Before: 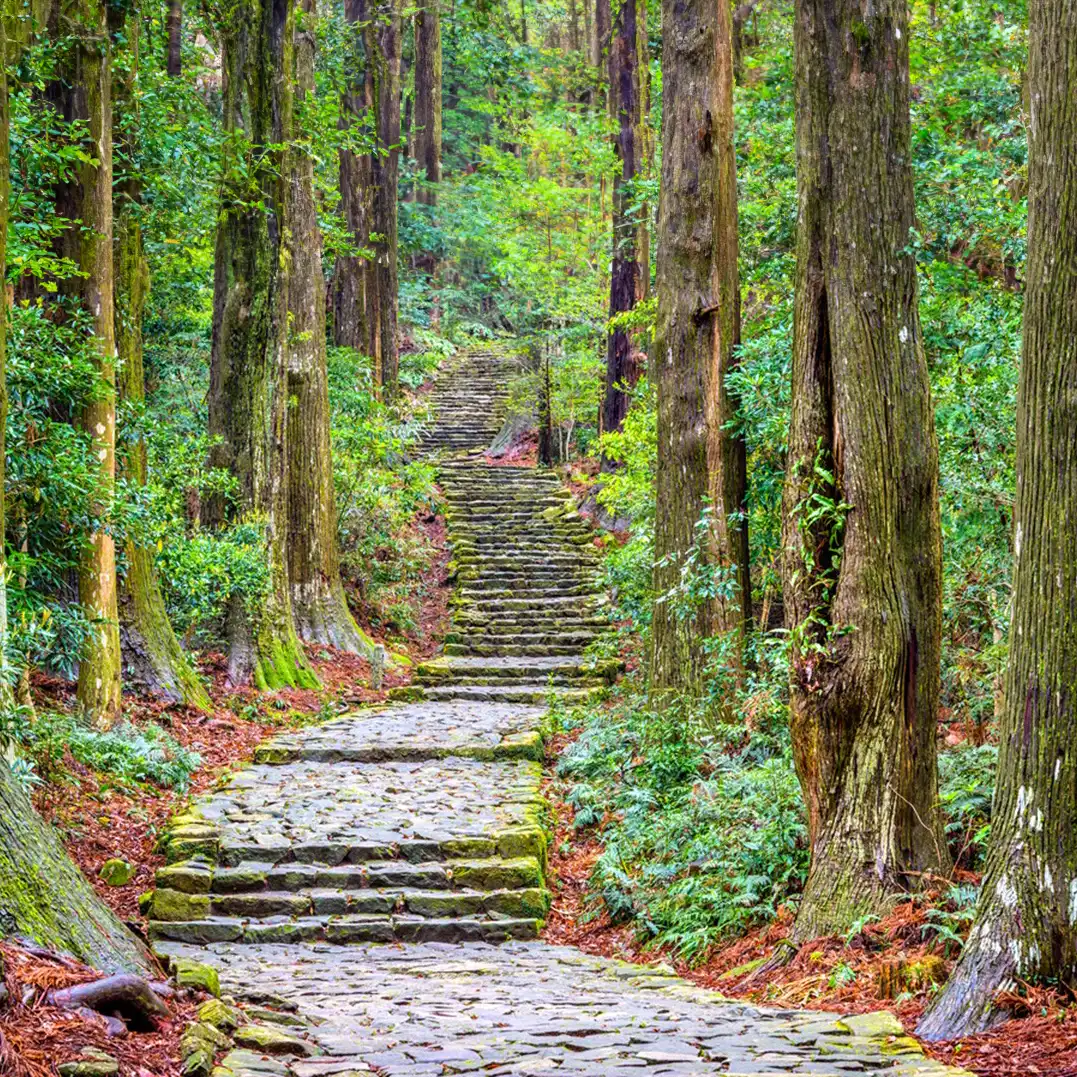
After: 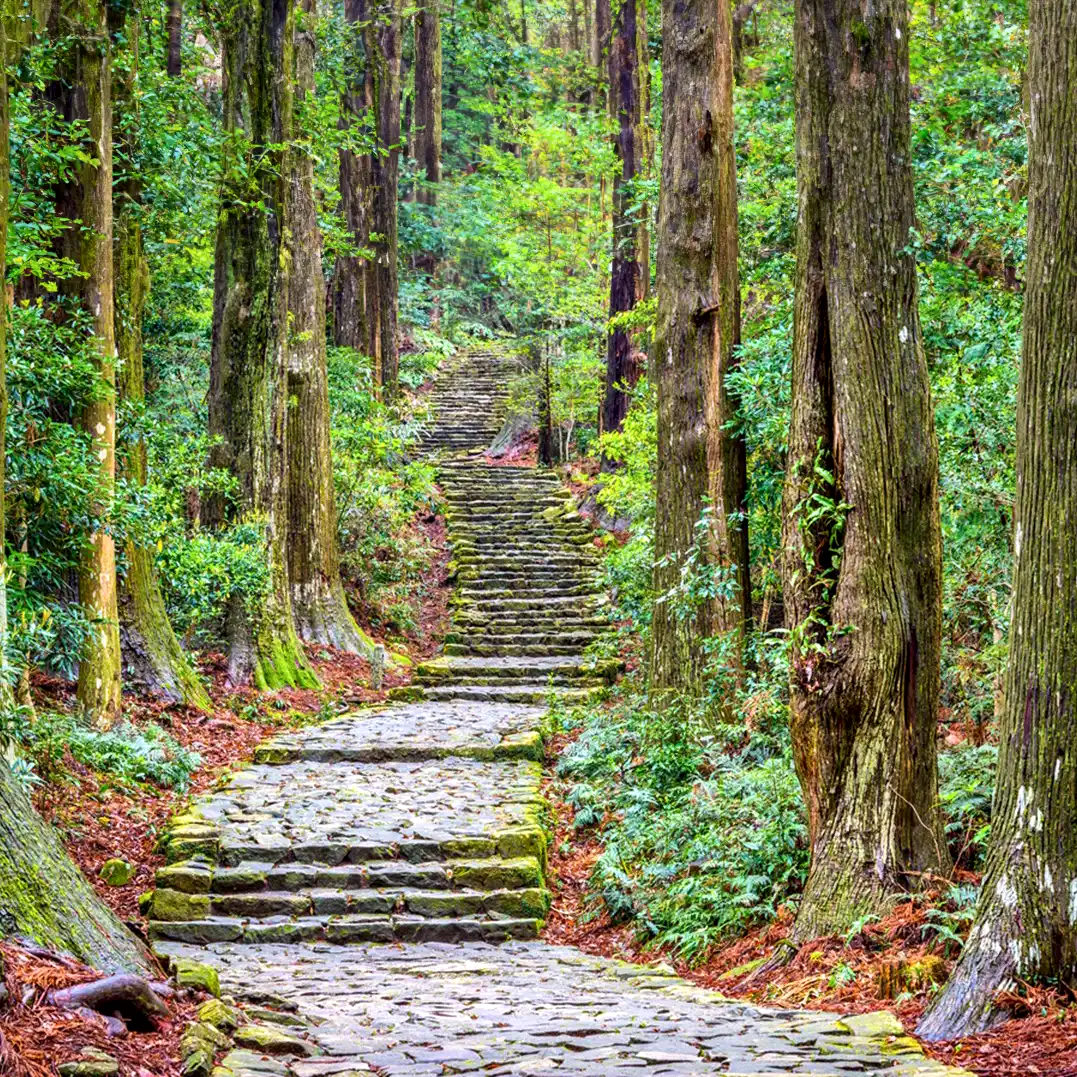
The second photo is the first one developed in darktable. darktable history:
local contrast: mode bilateral grid, contrast 19, coarseness 50, detail 141%, midtone range 0.2
